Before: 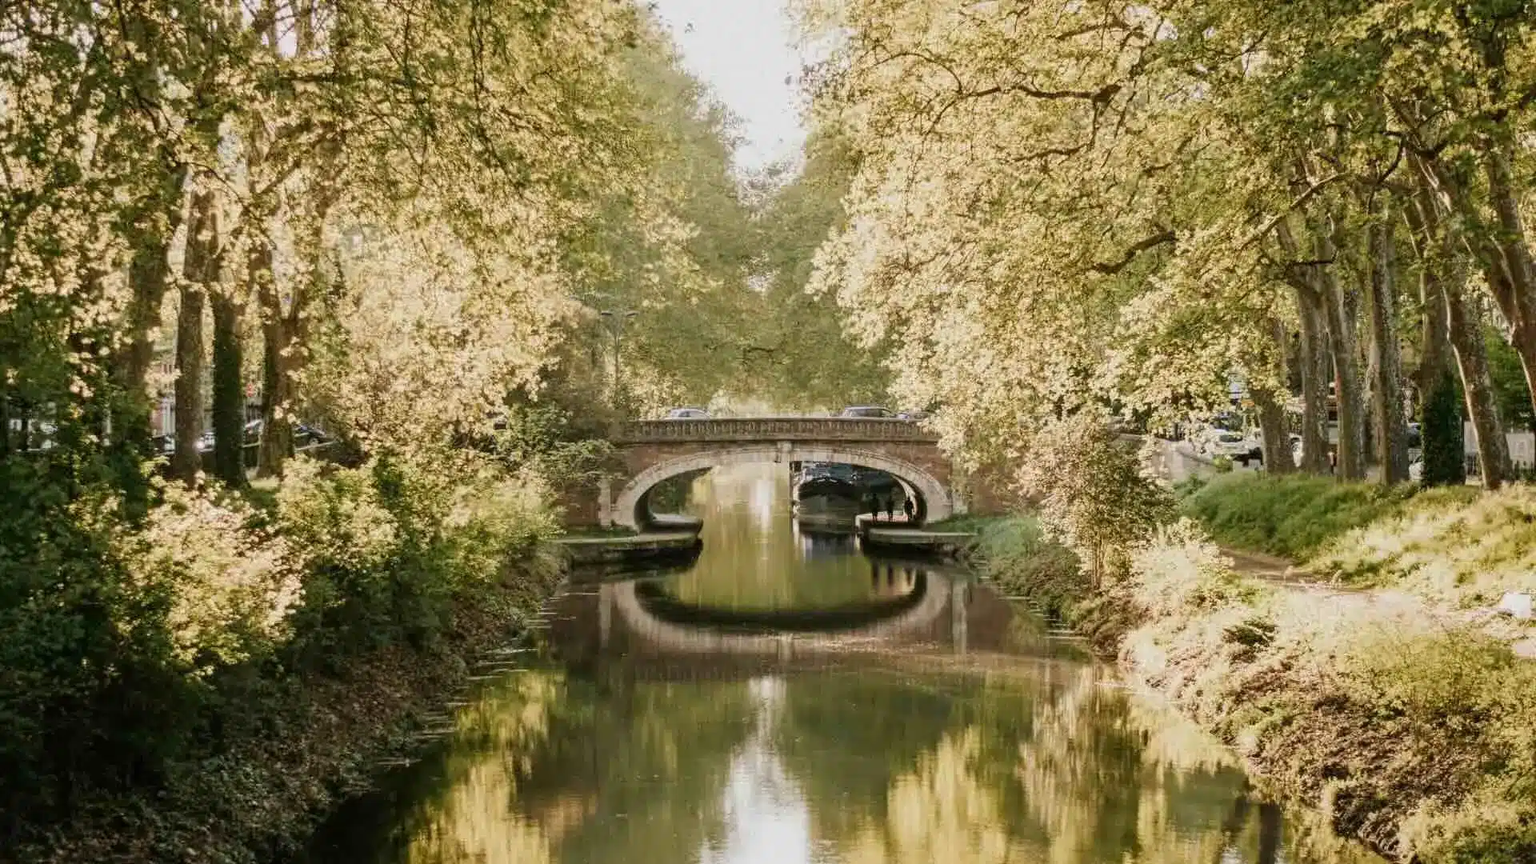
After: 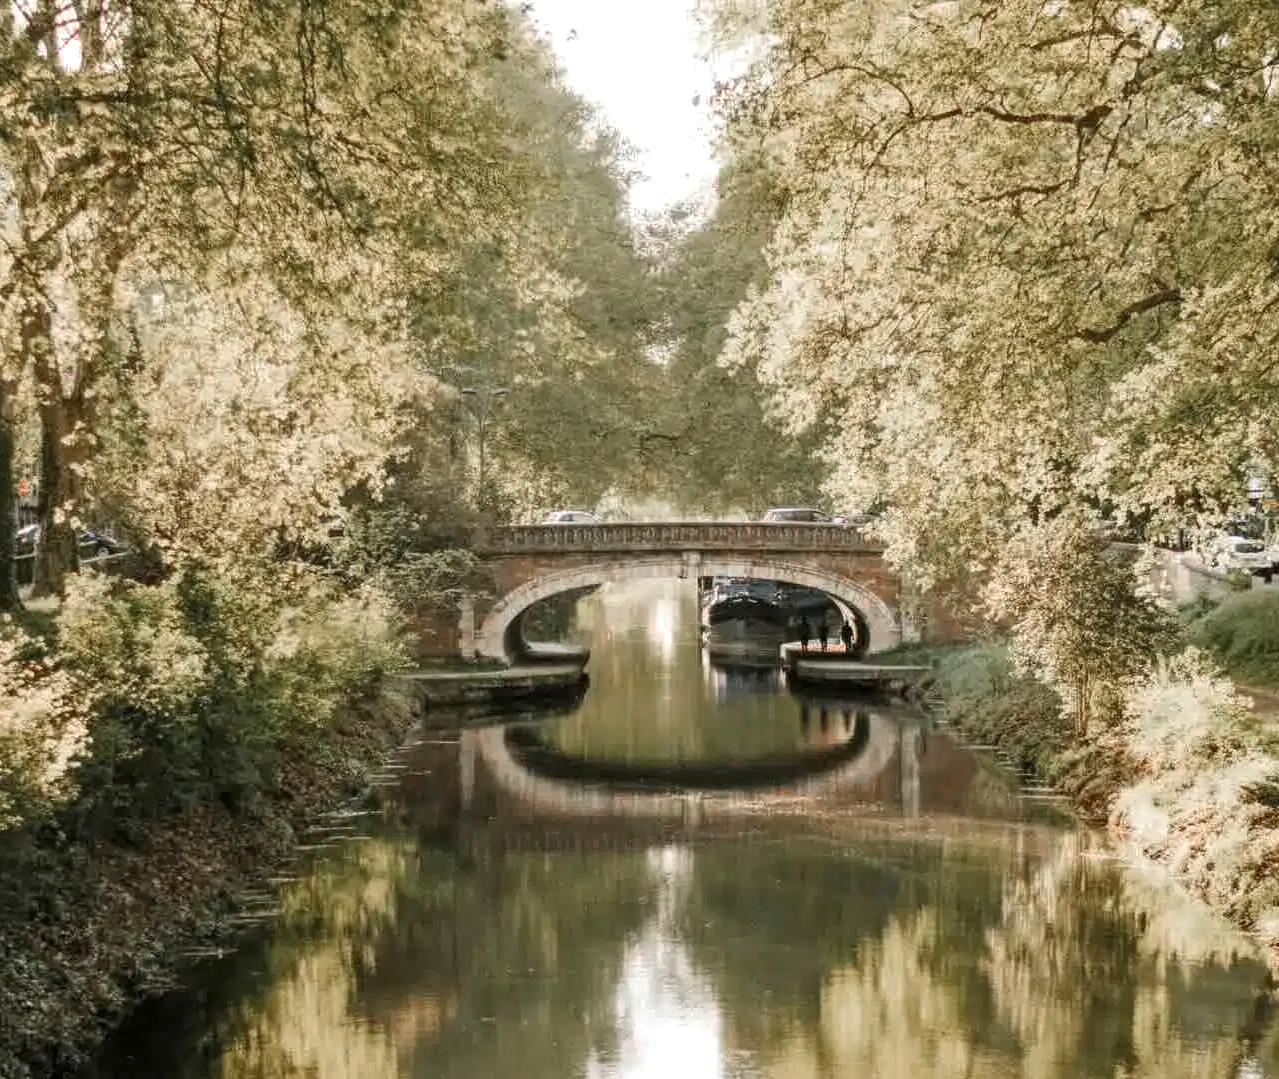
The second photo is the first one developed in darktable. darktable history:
local contrast: highlights 100%, shadows 100%, detail 120%, midtone range 0.2
crop and rotate: left 15.055%, right 18.278%
color zones: curves: ch0 [(0, 0.48) (0.209, 0.398) (0.305, 0.332) (0.429, 0.493) (0.571, 0.5) (0.714, 0.5) (0.857, 0.5) (1, 0.48)]; ch1 [(0, 0.736) (0.143, 0.625) (0.225, 0.371) (0.429, 0.256) (0.571, 0.241) (0.714, 0.213) (0.857, 0.48) (1, 0.736)]; ch2 [(0, 0.448) (0.143, 0.498) (0.286, 0.5) (0.429, 0.5) (0.571, 0.5) (0.714, 0.5) (0.857, 0.5) (1, 0.448)]
tone equalizer: on, module defaults
exposure: black level correction 0, exposure 0.5 EV, compensate highlight preservation false
